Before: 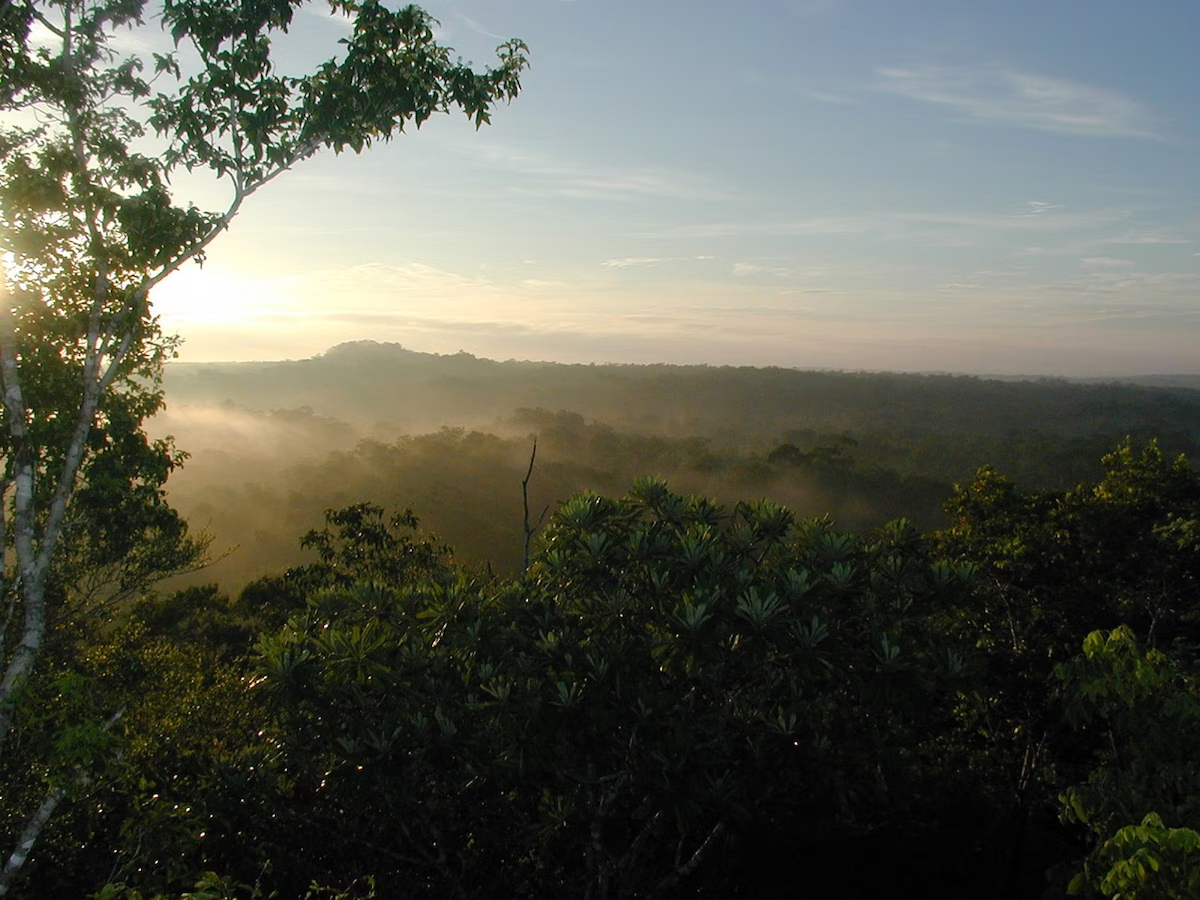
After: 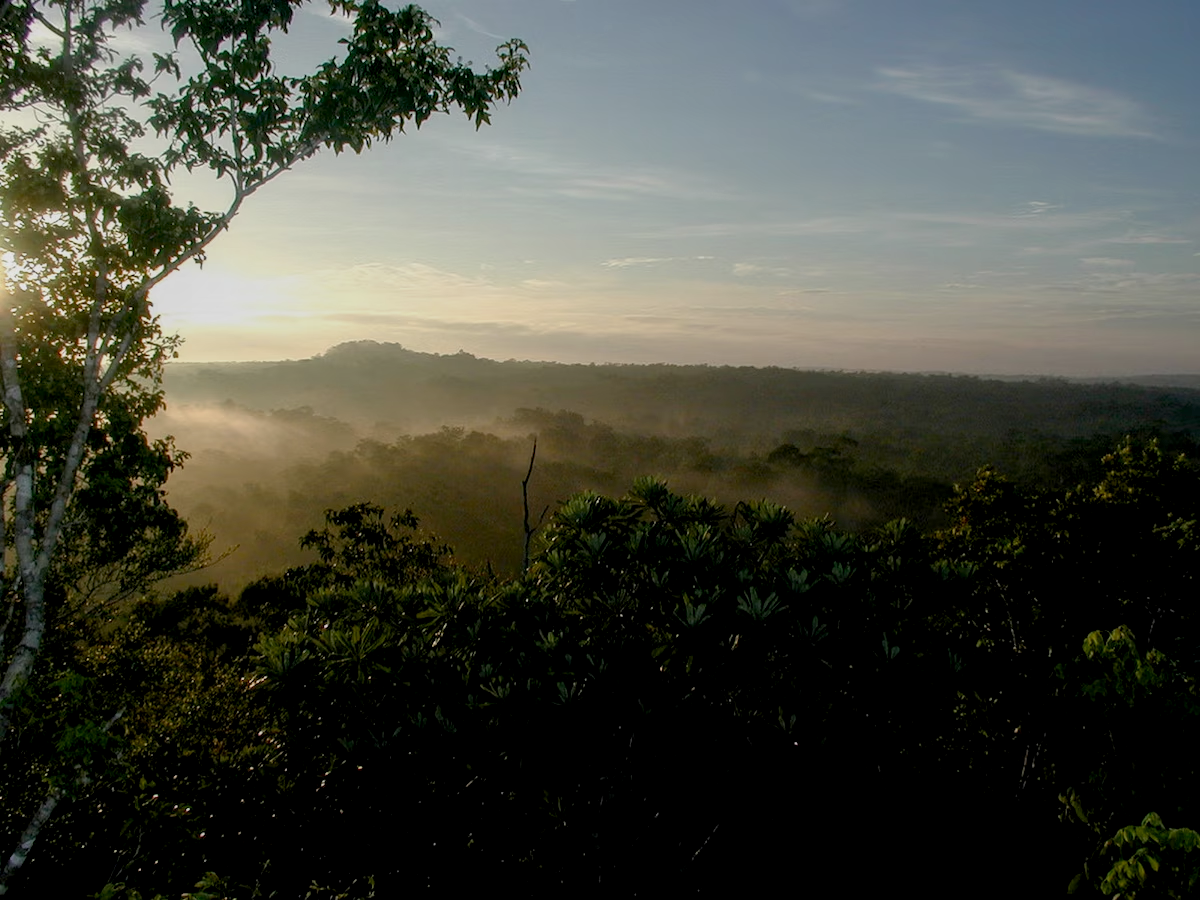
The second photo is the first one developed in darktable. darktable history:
local contrast: detail 130%
exposure: black level correction 0.011, exposure -0.485 EV, compensate highlight preservation false
